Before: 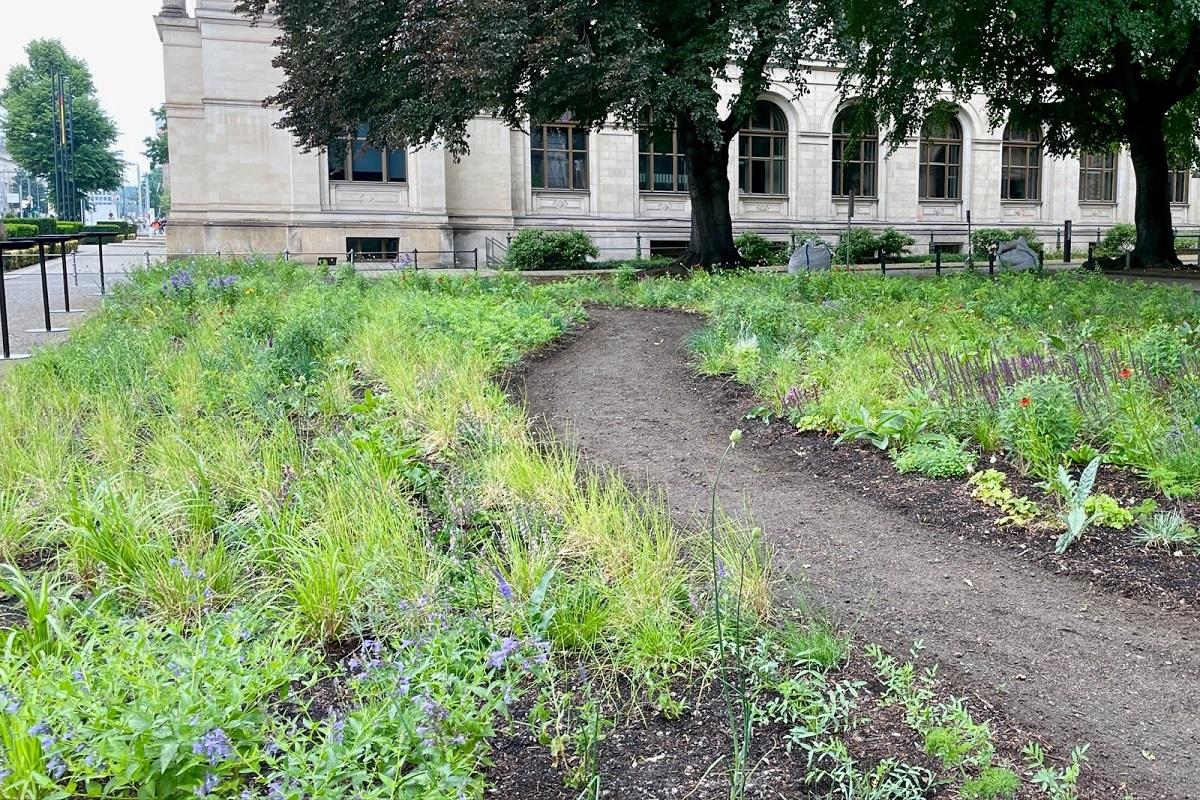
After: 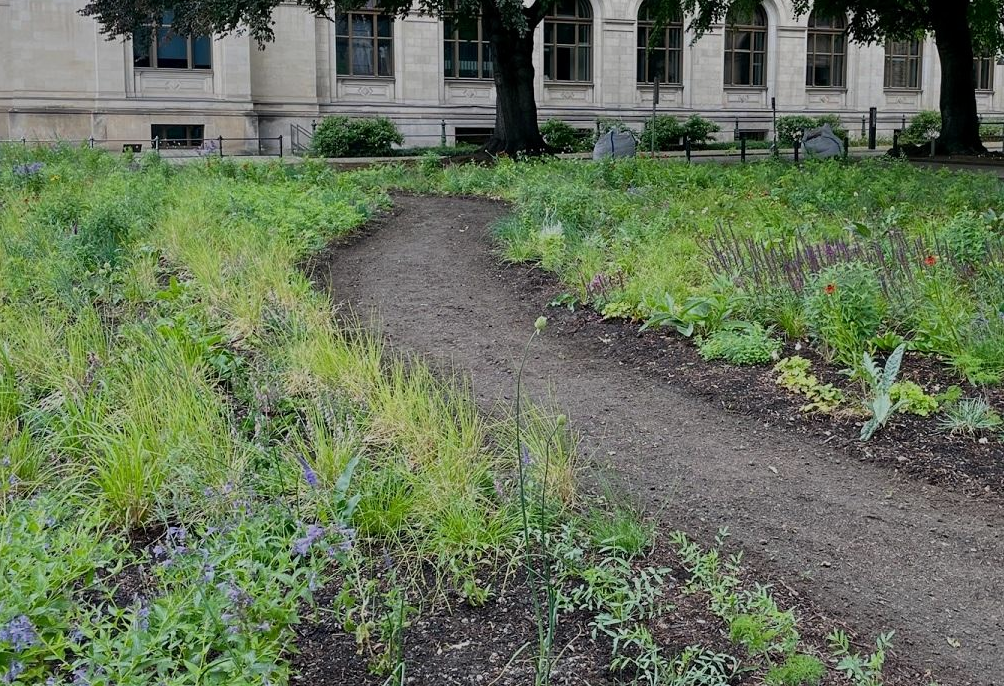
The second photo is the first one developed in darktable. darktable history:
exposure: black level correction 0, exposure -0.766 EV, compensate highlight preservation false
crop: left 16.315%, top 14.246%
